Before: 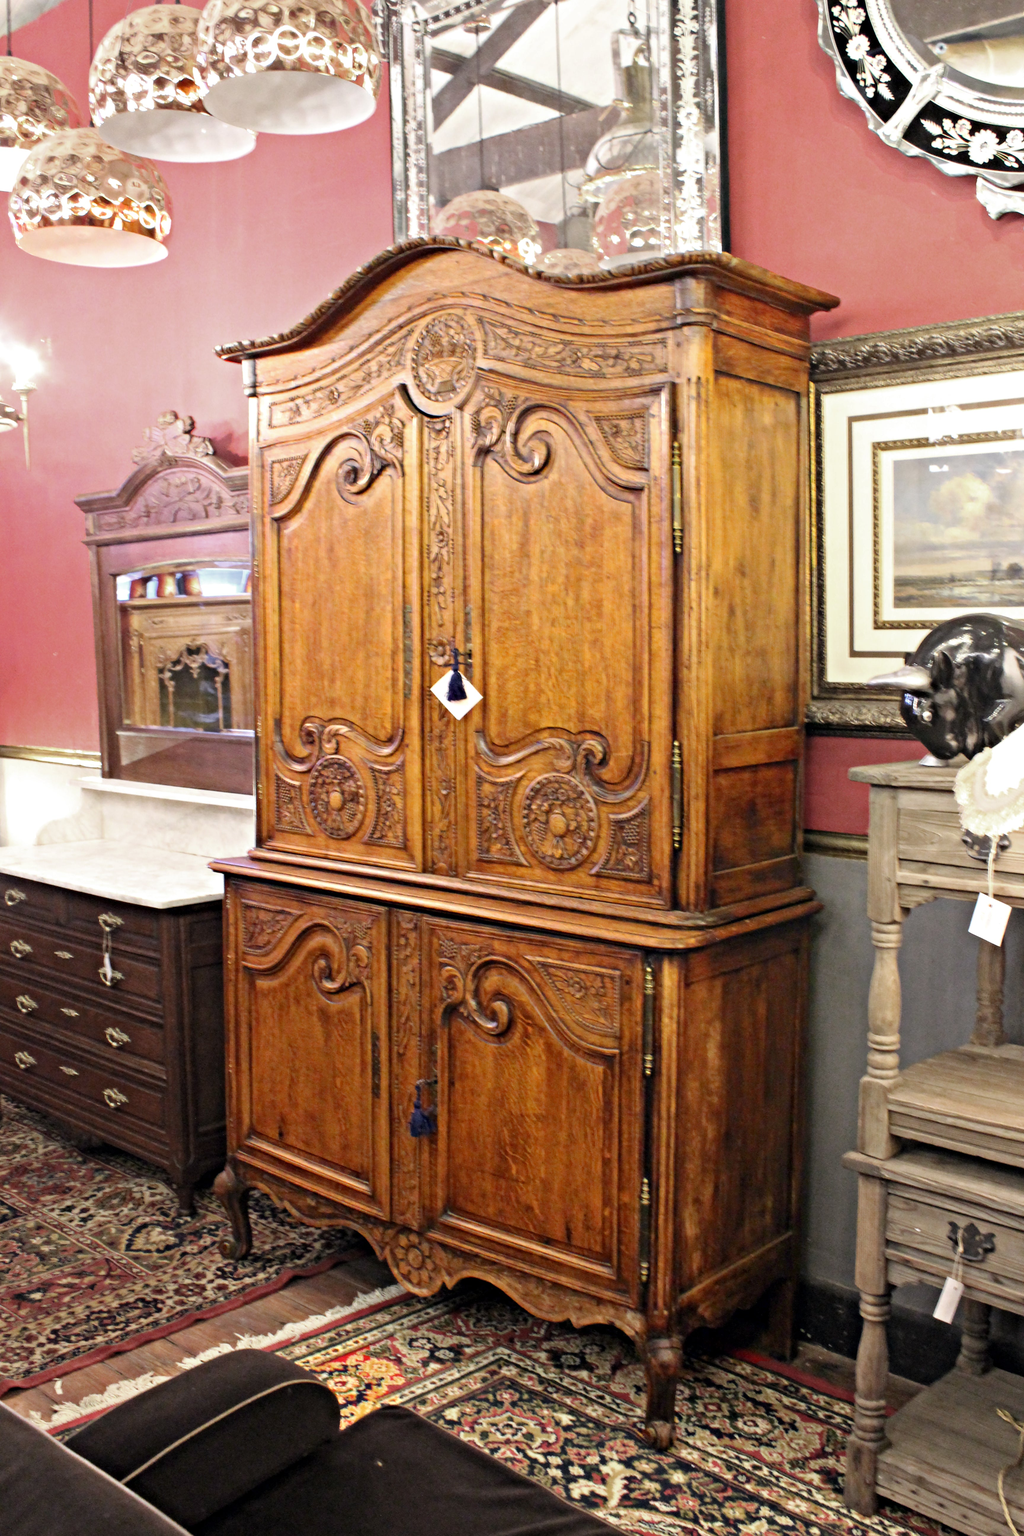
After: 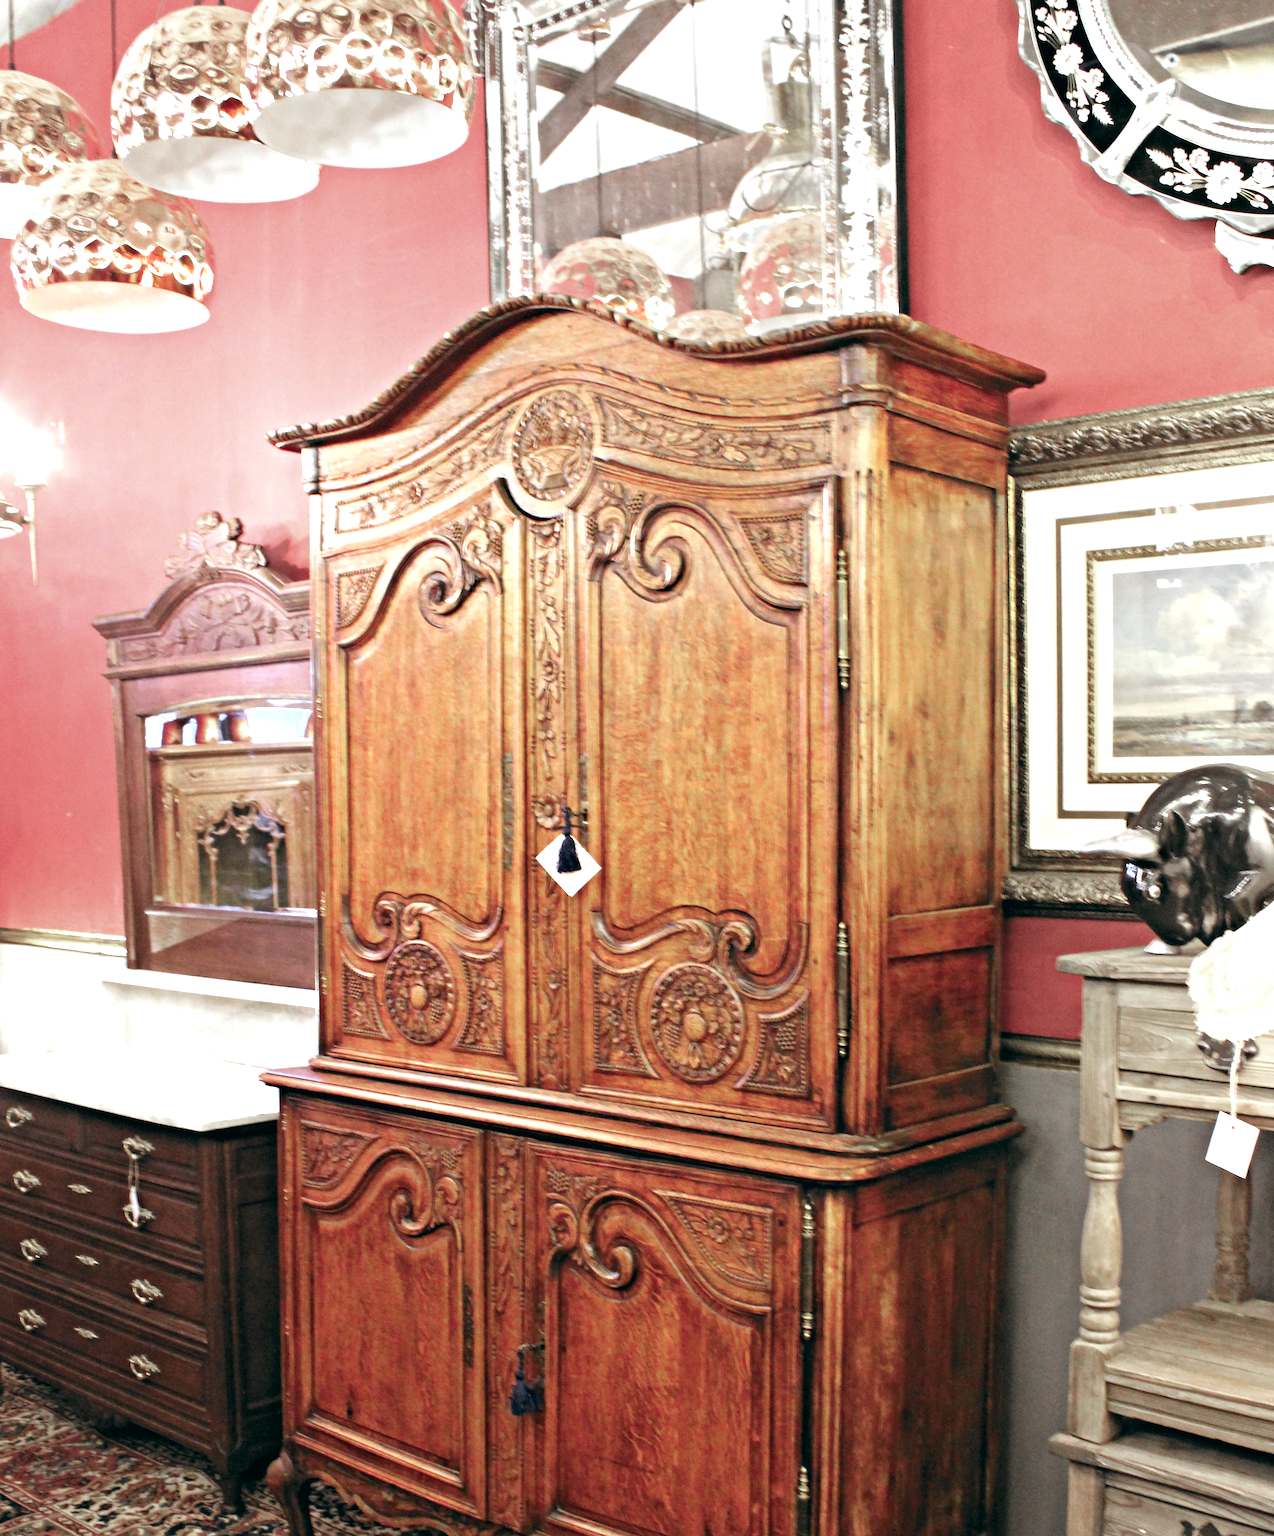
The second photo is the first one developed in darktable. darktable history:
color zones: curves: ch0 [(0, 0.466) (0.128, 0.466) (0.25, 0.5) (0.375, 0.456) (0.5, 0.5) (0.625, 0.5) (0.737, 0.652) (0.875, 0.5)]; ch1 [(0, 0.603) (0.125, 0.618) (0.261, 0.348) (0.372, 0.353) (0.497, 0.363) (0.611, 0.45) (0.731, 0.427) (0.875, 0.518) (0.998, 0.652)]; ch2 [(0, 0.559) (0.125, 0.451) (0.253, 0.564) (0.37, 0.578) (0.5, 0.466) (0.625, 0.471) (0.731, 0.471) (0.88, 0.485)]
exposure: black level correction 0, exposure 0.5 EV, compensate highlight preservation false
color balance: lift [1, 0.994, 1.002, 1.006], gamma [0.957, 1.081, 1.016, 0.919], gain [0.97, 0.972, 1.01, 1.028], input saturation 91.06%, output saturation 79.8%
crop: bottom 19.644%
